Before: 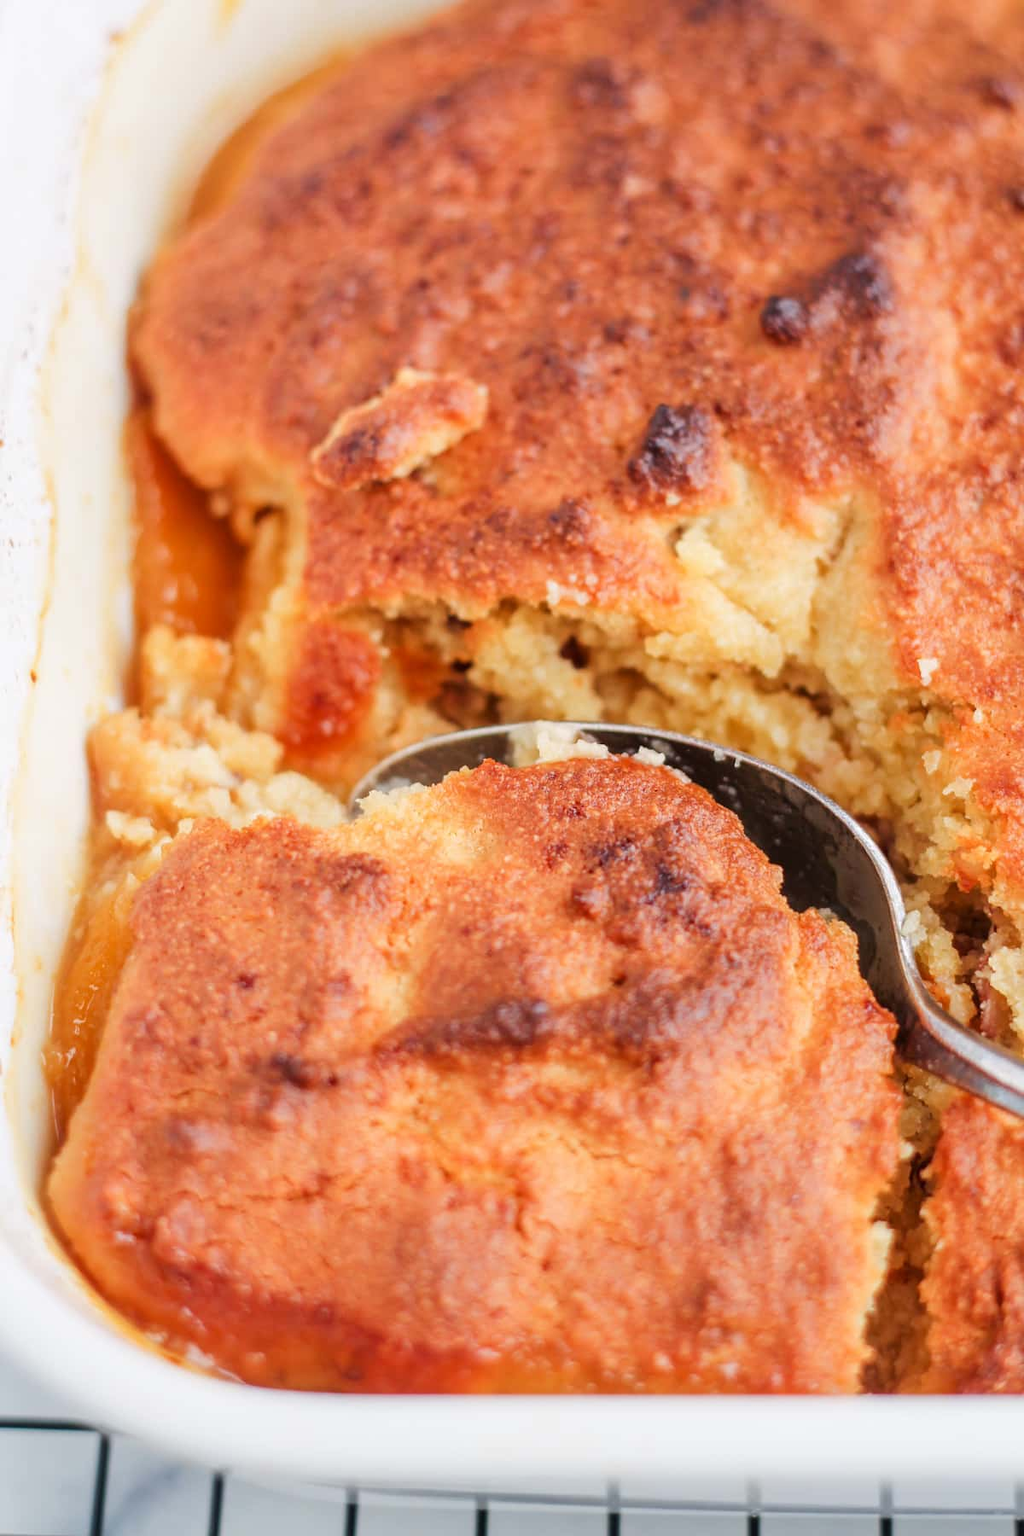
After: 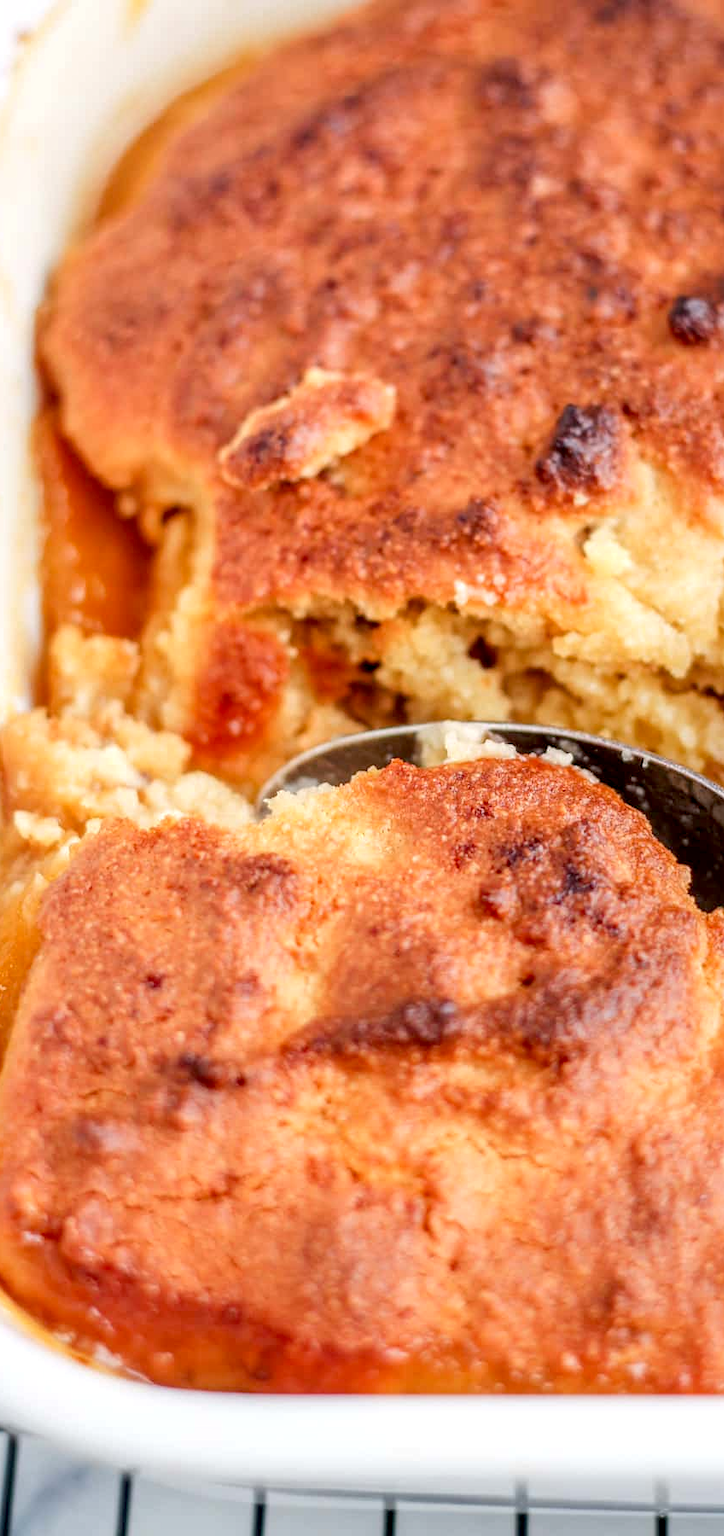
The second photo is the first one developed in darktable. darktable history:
exposure: black level correction 0.009, exposure 0.119 EV, compensate highlight preservation false
crop and rotate: left 9.061%, right 20.142%
local contrast: on, module defaults
